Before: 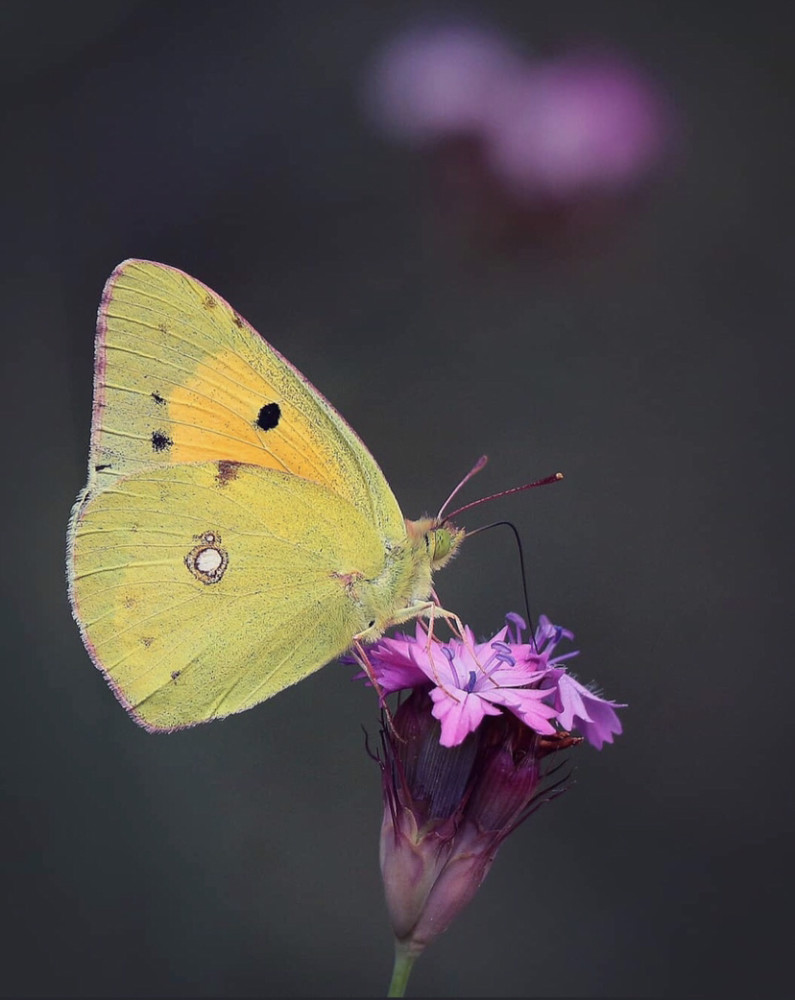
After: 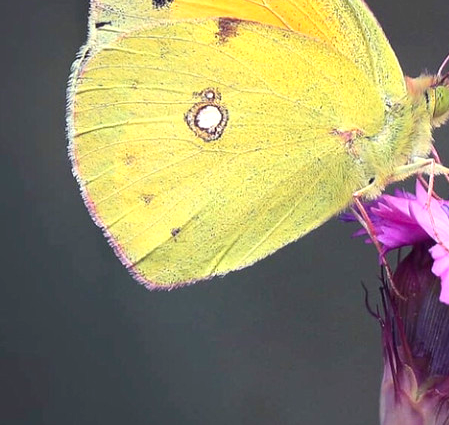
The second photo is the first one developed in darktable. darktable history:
crop: top 44.397%, right 43.482%, bottom 13.061%
color correction: highlights b* 0.033, saturation 1.14
exposure: black level correction 0, exposure 0.694 EV, compensate exposure bias true, compensate highlight preservation false
